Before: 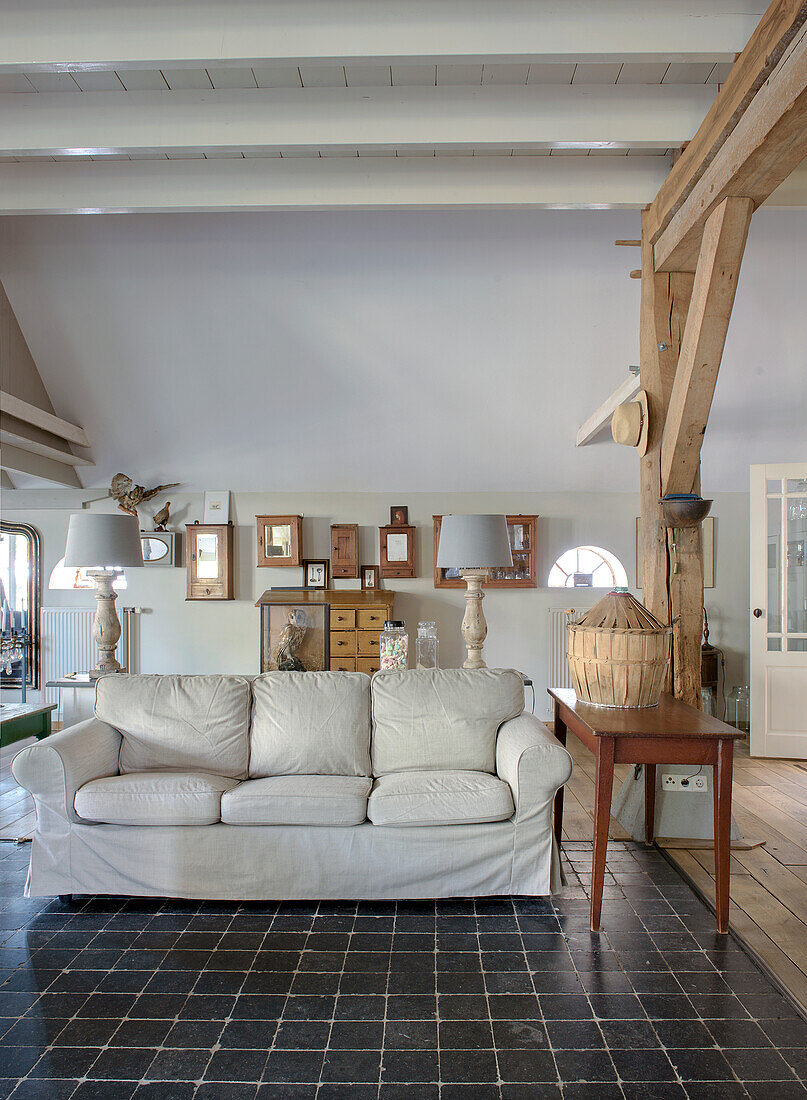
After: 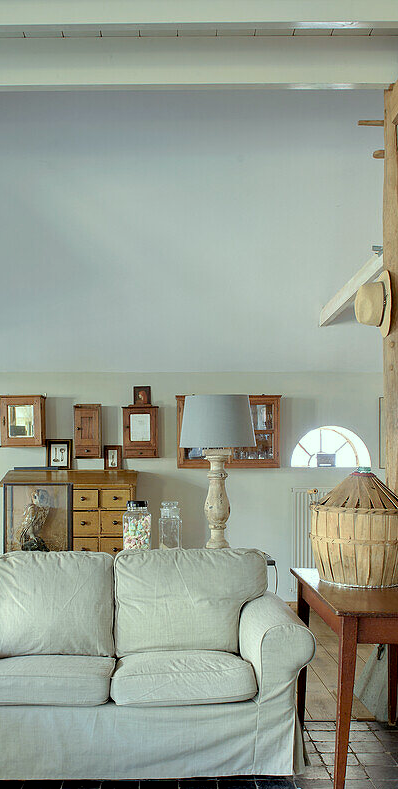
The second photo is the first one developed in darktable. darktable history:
crop: left 31.932%, top 10.935%, right 18.722%, bottom 17.325%
exposure: black level correction 0.005, exposure 0.016 EV, compensate exposure bias true, compensate highlight preservation false
color correction: highlights a* -8.67, highlights b* 3.22
